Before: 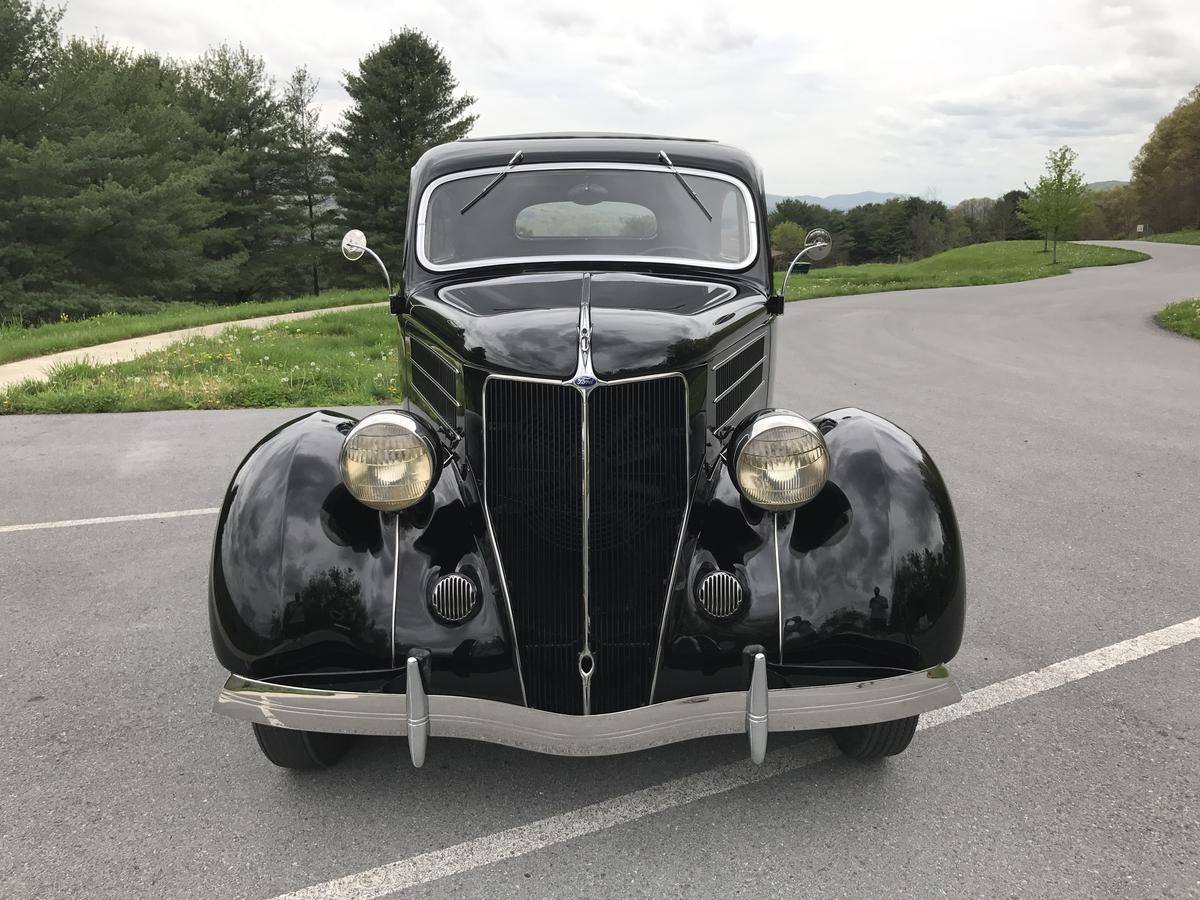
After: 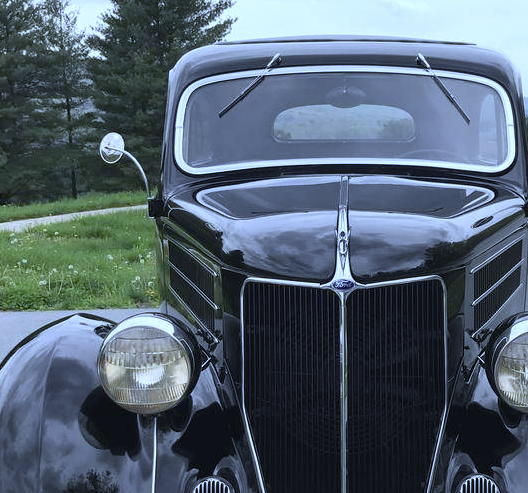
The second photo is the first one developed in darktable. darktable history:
white balance: red 0.871, blue 1.249
crop: left 20.248%, top 10.86%, right 35.675%, bottom 34.321%
